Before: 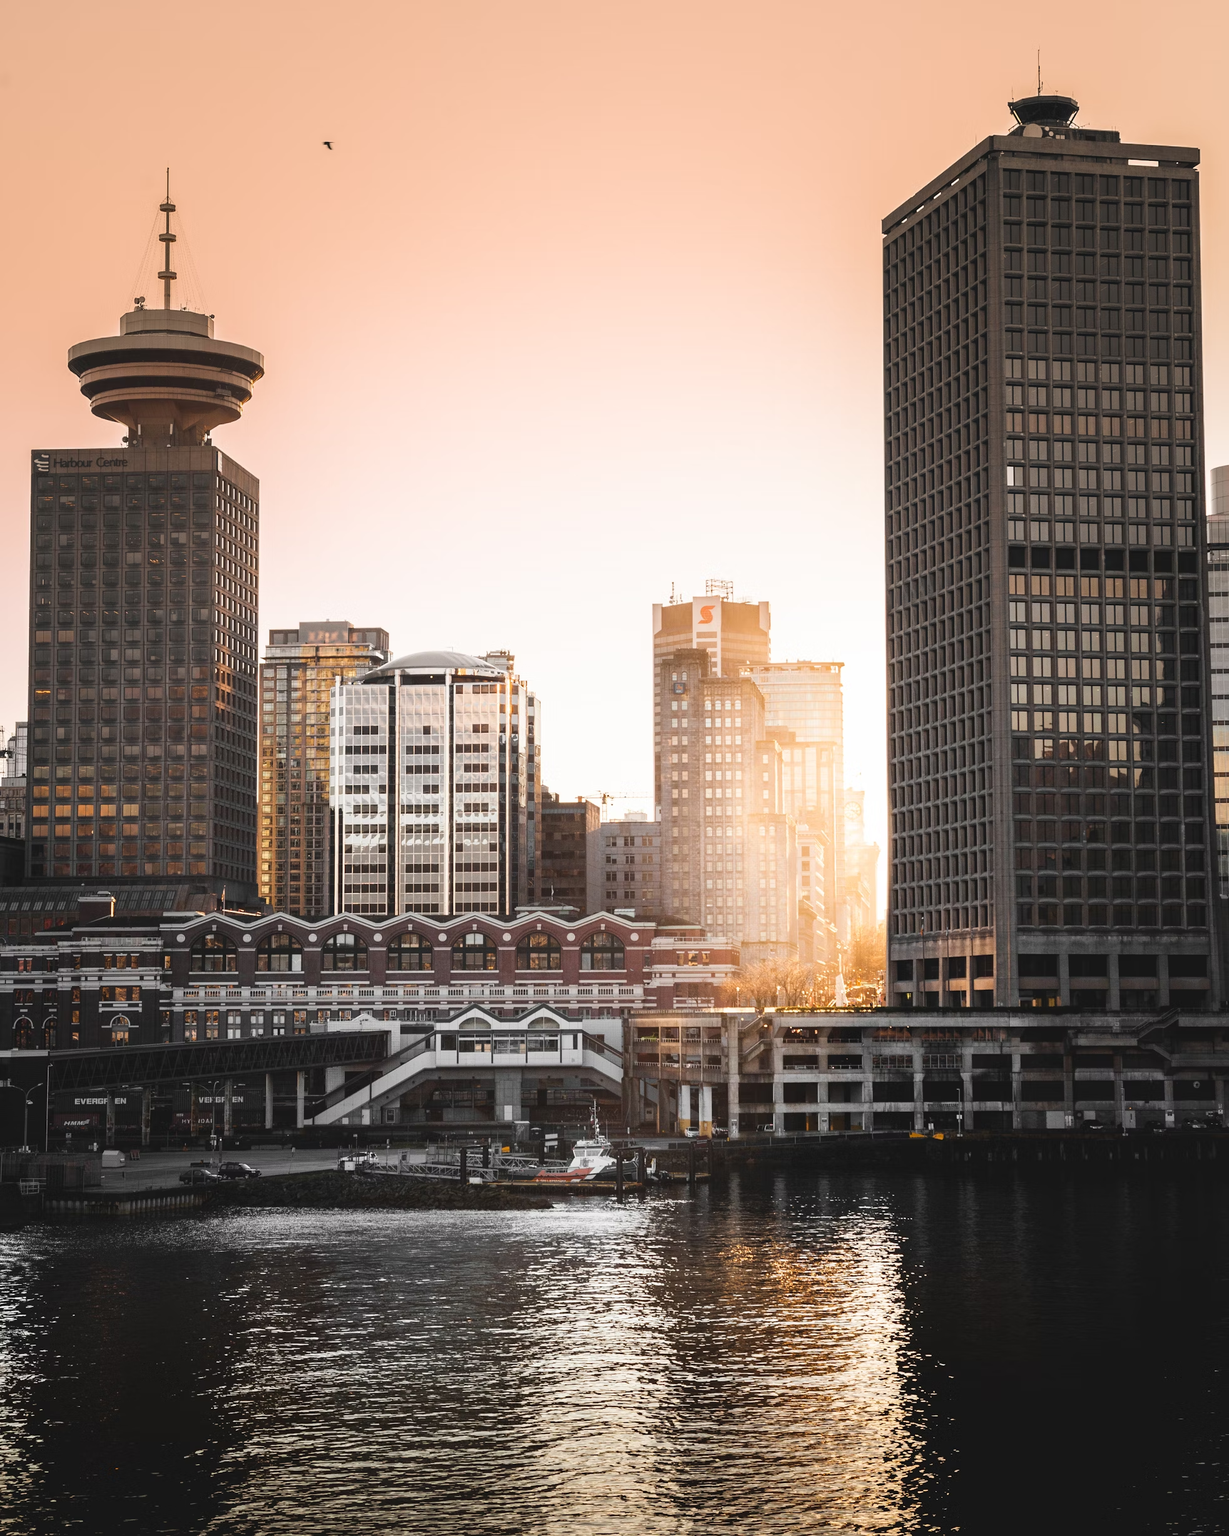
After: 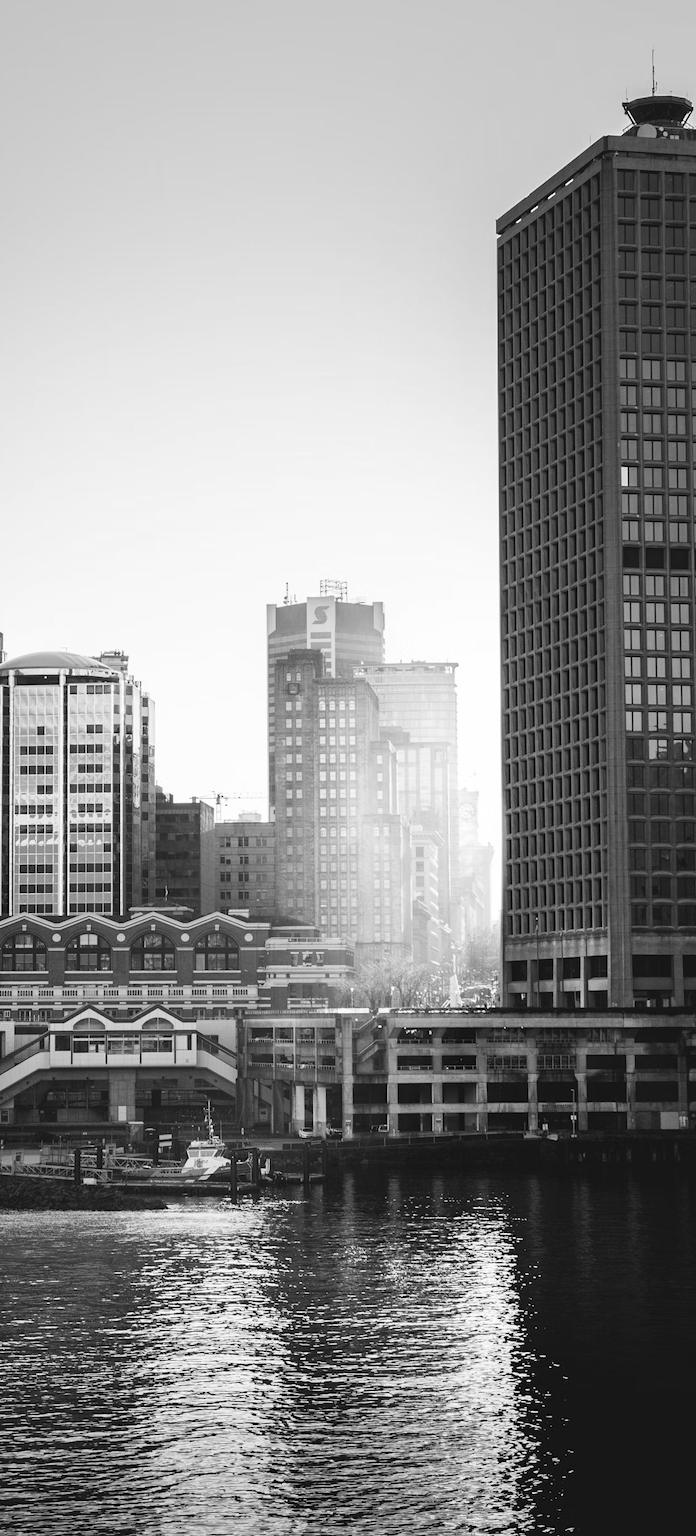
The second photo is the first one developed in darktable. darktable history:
crop: left 31.458%, top 0%, right 11.876%
monochrome: on, module defaults
shadows and highlights: shadows 4.1, highlights -17.6, soften with gaussian
